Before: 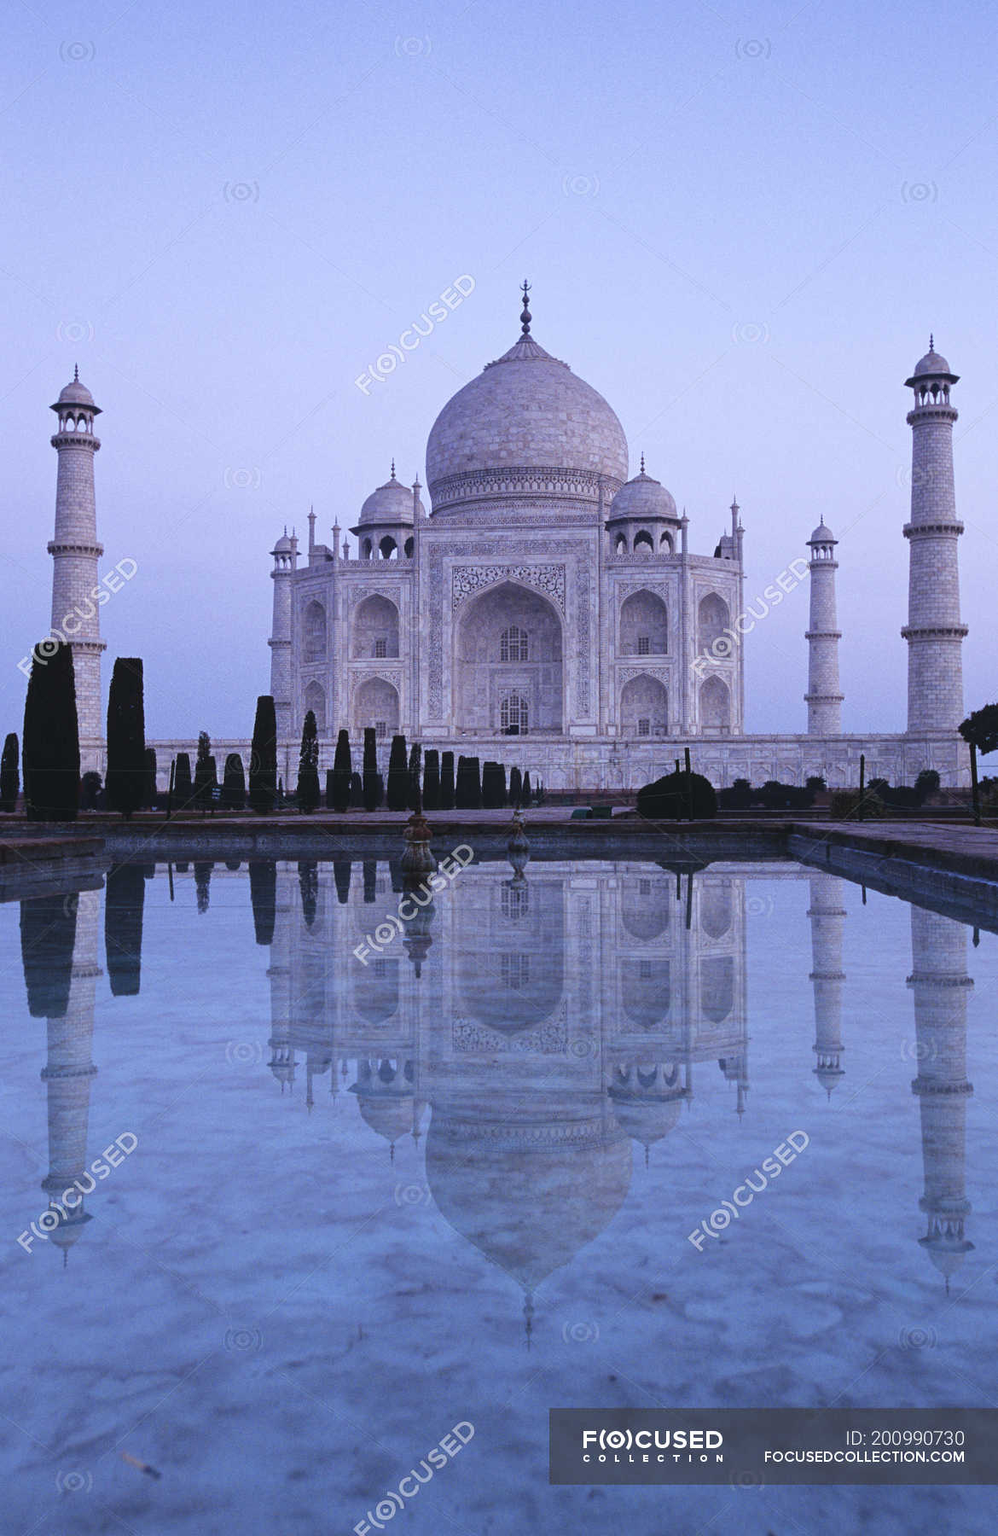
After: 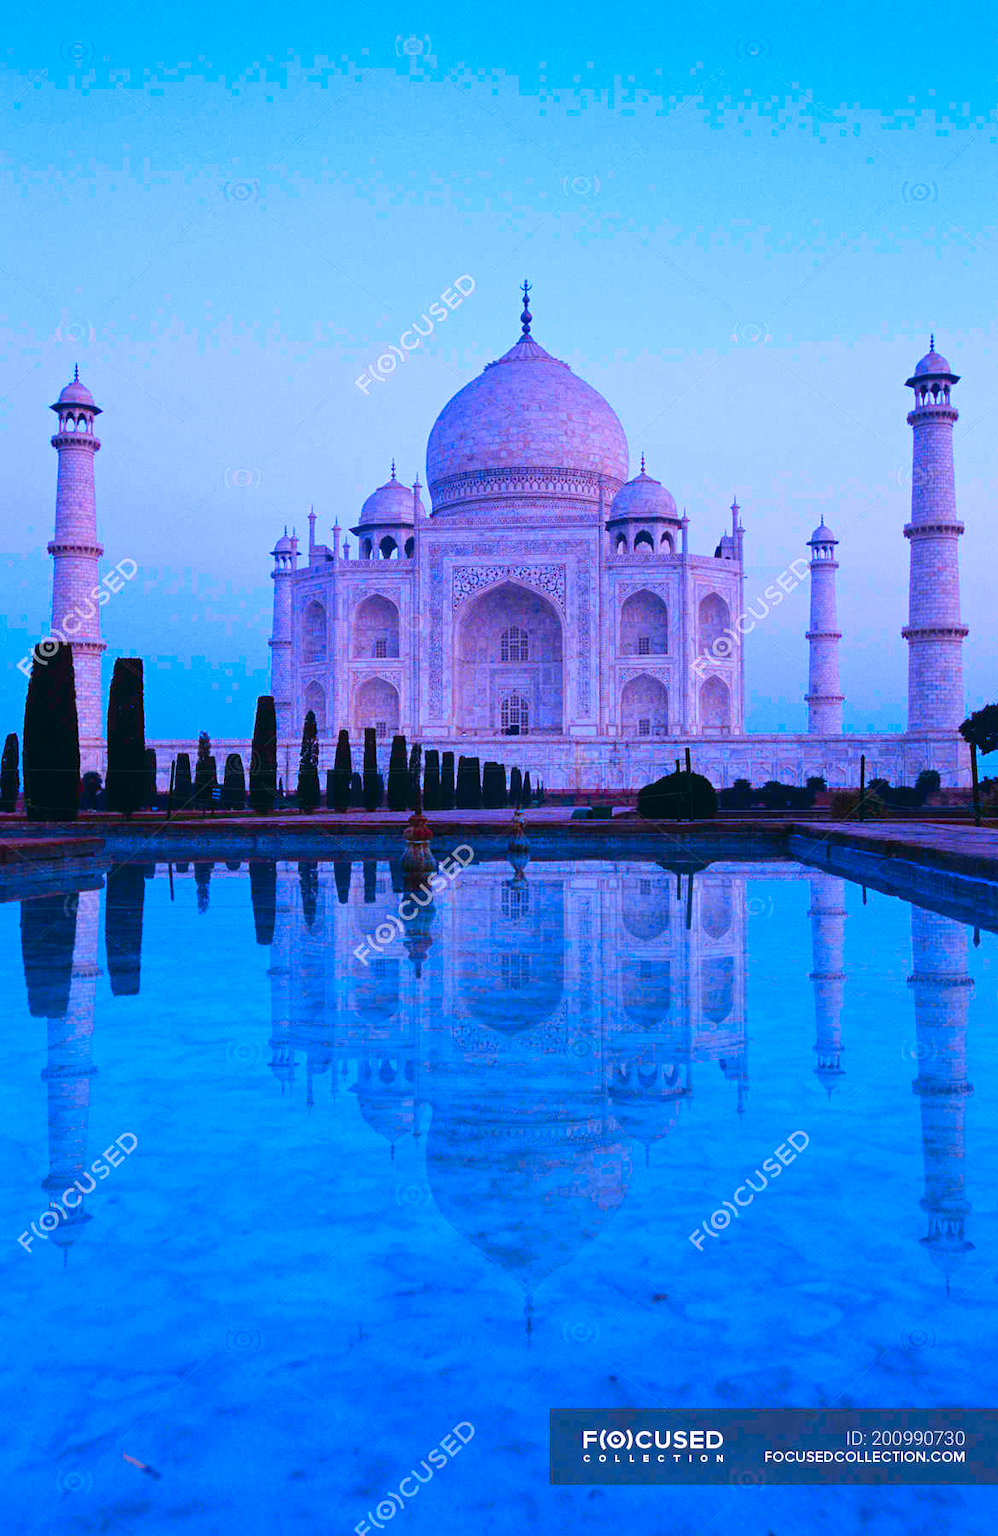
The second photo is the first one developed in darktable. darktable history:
color correction: highlights a* 1.53, highlights b* -1.68, saturation 2.53
